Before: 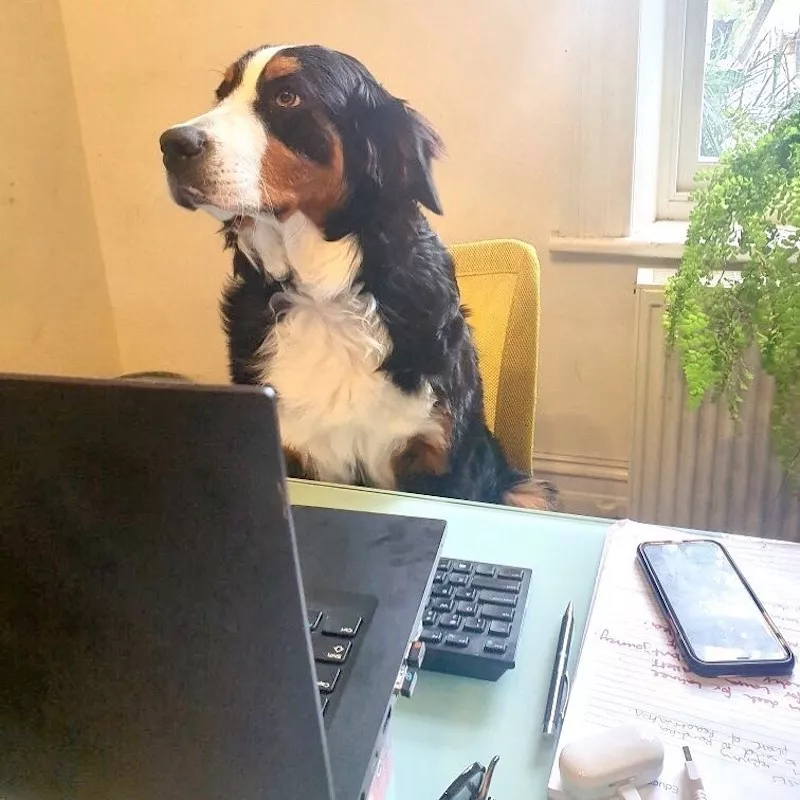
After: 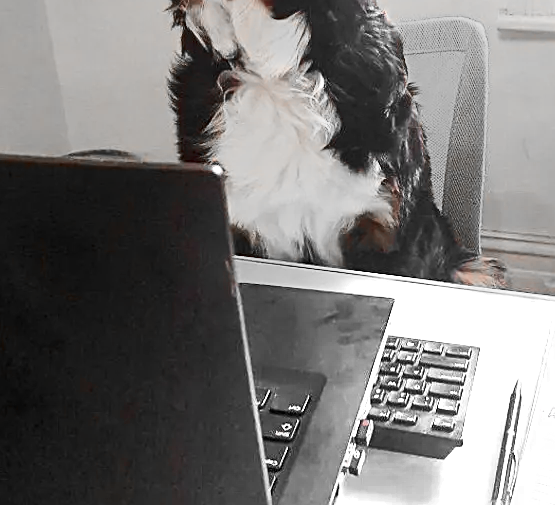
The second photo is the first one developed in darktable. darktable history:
sharpen: on, module defaults
color zones: curves: ch0 [(0, 0.352) (0.143, 0.407) (0.286, 0.386) (0.429, 0.431) (0.571, 0.829) (0.714, 0.853) (0.857, 0.833) (1, 0.352)]; ch1 [(0, 0.604) (0.072, 0.726) (0.096, 0.608) (0.205, 0.007) (0.571, -0.006) (0.839, -0.013) (0.857, -0.012) (1, 0.604)]
contrast brightness saturation: contrast 0.274
crop: left 6.528%, top 27.77%, right 24.003%, bottom 9.002%
